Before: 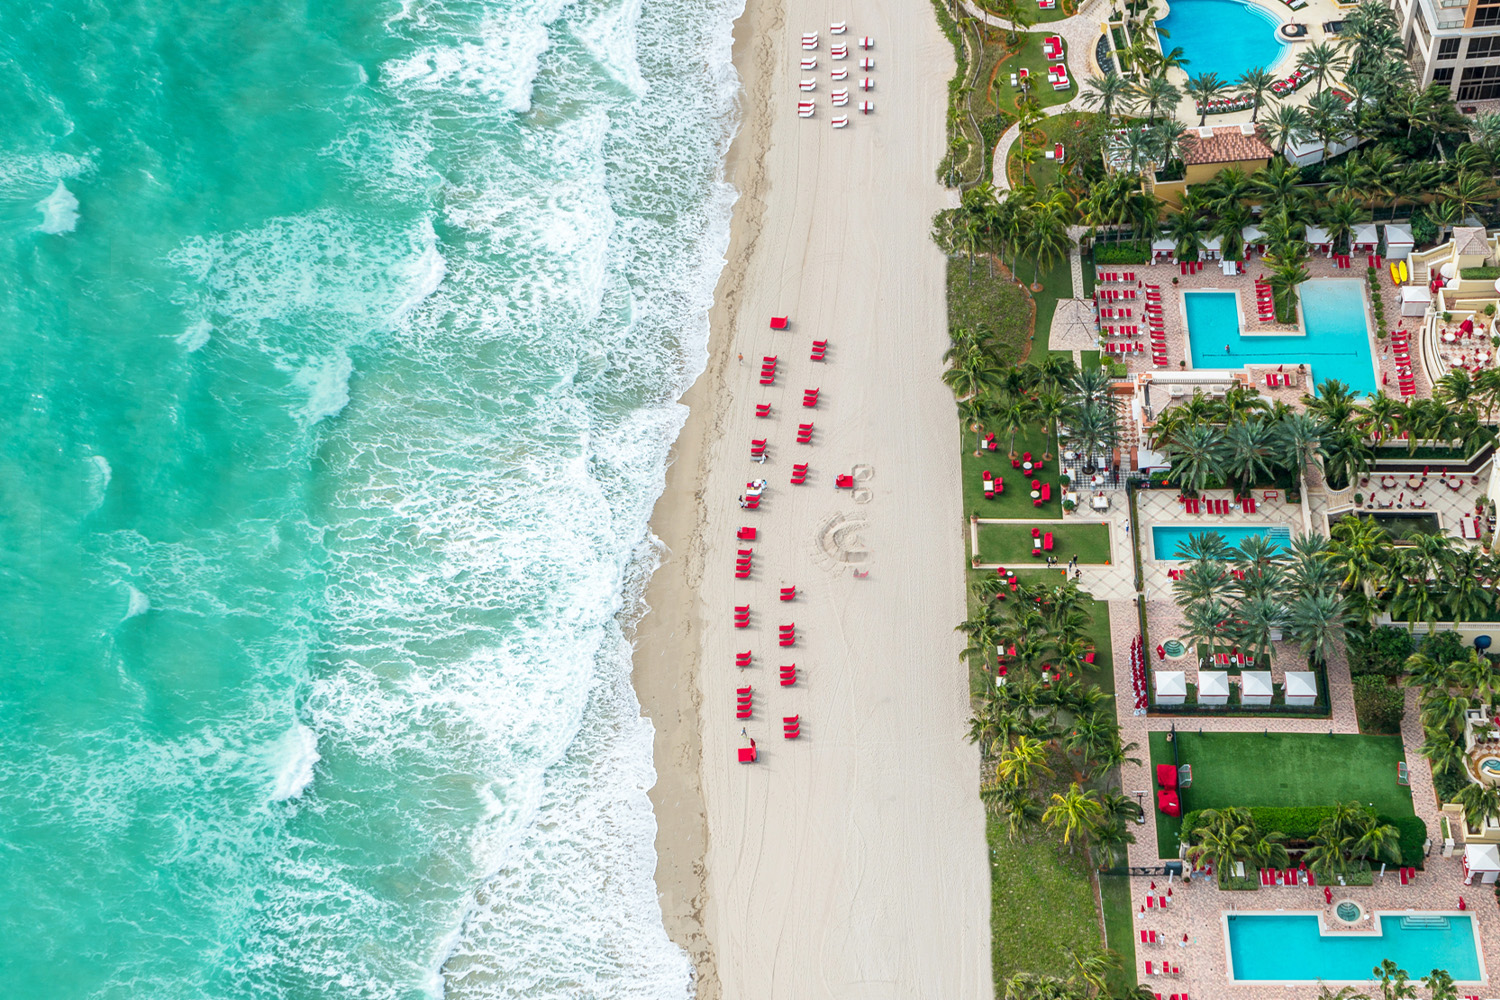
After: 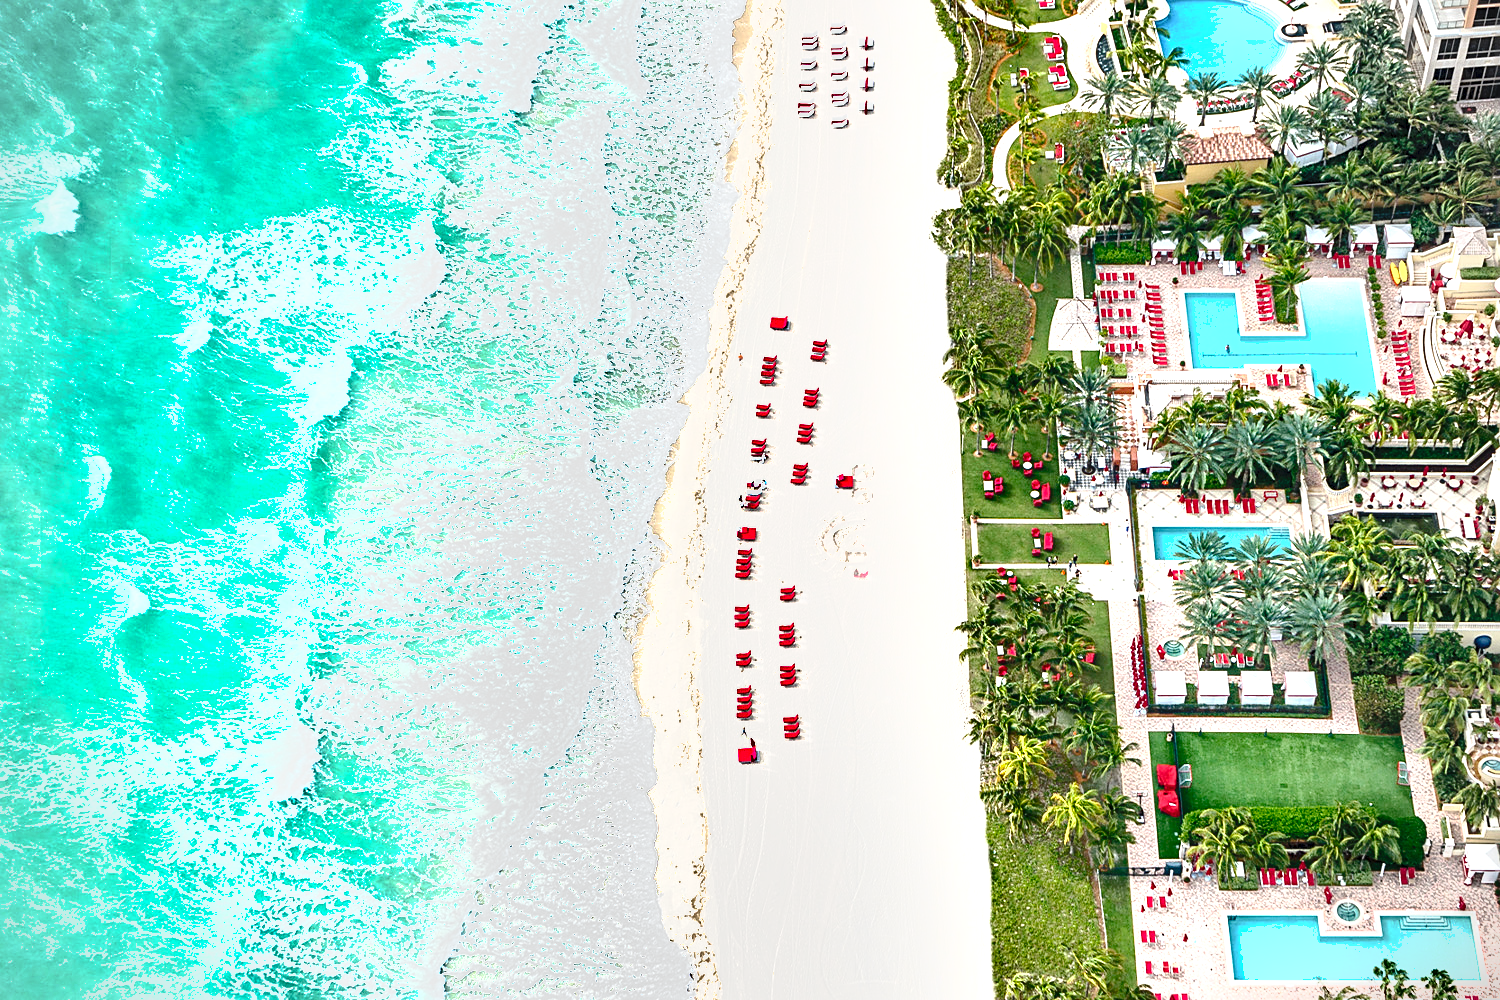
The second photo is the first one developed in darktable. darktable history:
sharpen: on, module defaults
tone curve: curves: ch0 [(0, 0) (0.003, 0.047) (0.011, 0.051) (0.025, 0.061) (0.044, 0.075) (0.069, 0.09) (0.1, 0.102) (0.136, 0.125) (0.177, 0.173) (0.224, 0.226) (0.277, 0.303) (0.335, 0.388) (0.399, 0.469) (0.468, 0.545) (0.543, 0.623) (0.623, 0.695) (0.709, 0.766) (0.801, 0.832) (0.898, 0.905) (1, 1)], preserve colors none
exposure: black level correction 0, exposure 1.2 EV, compensate exposure bias true, compensate highlight preservation false
shadows and highlights: soften with gaussian
vignetting: fall-off radius 60.92%
